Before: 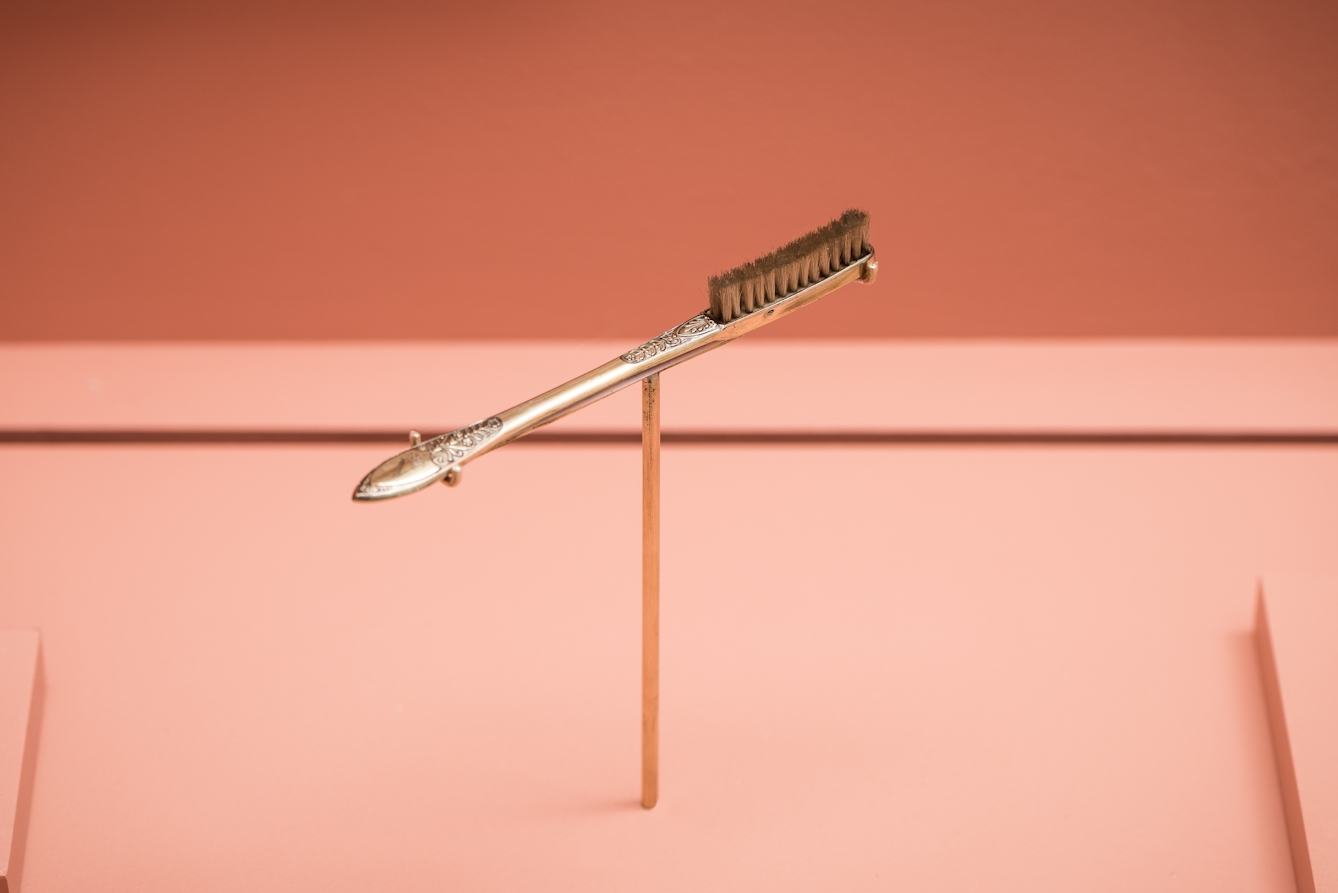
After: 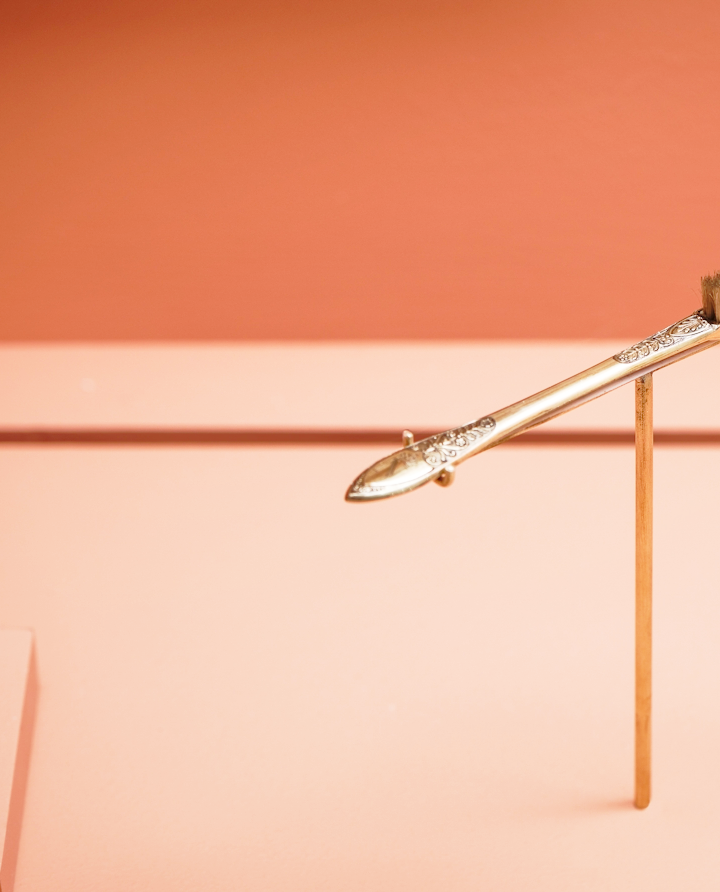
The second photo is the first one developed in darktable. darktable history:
base curve: curves: ch0 [(0, 0) (0.028, 0.03) (0.121, 0.232) (0.46, 0.748) (0.859, 0.968) (1, 1)], preserve colors none
shadows and highlights: on, module defaults
crop: left 0.587%, right 45.588%, bottom 0.086%
